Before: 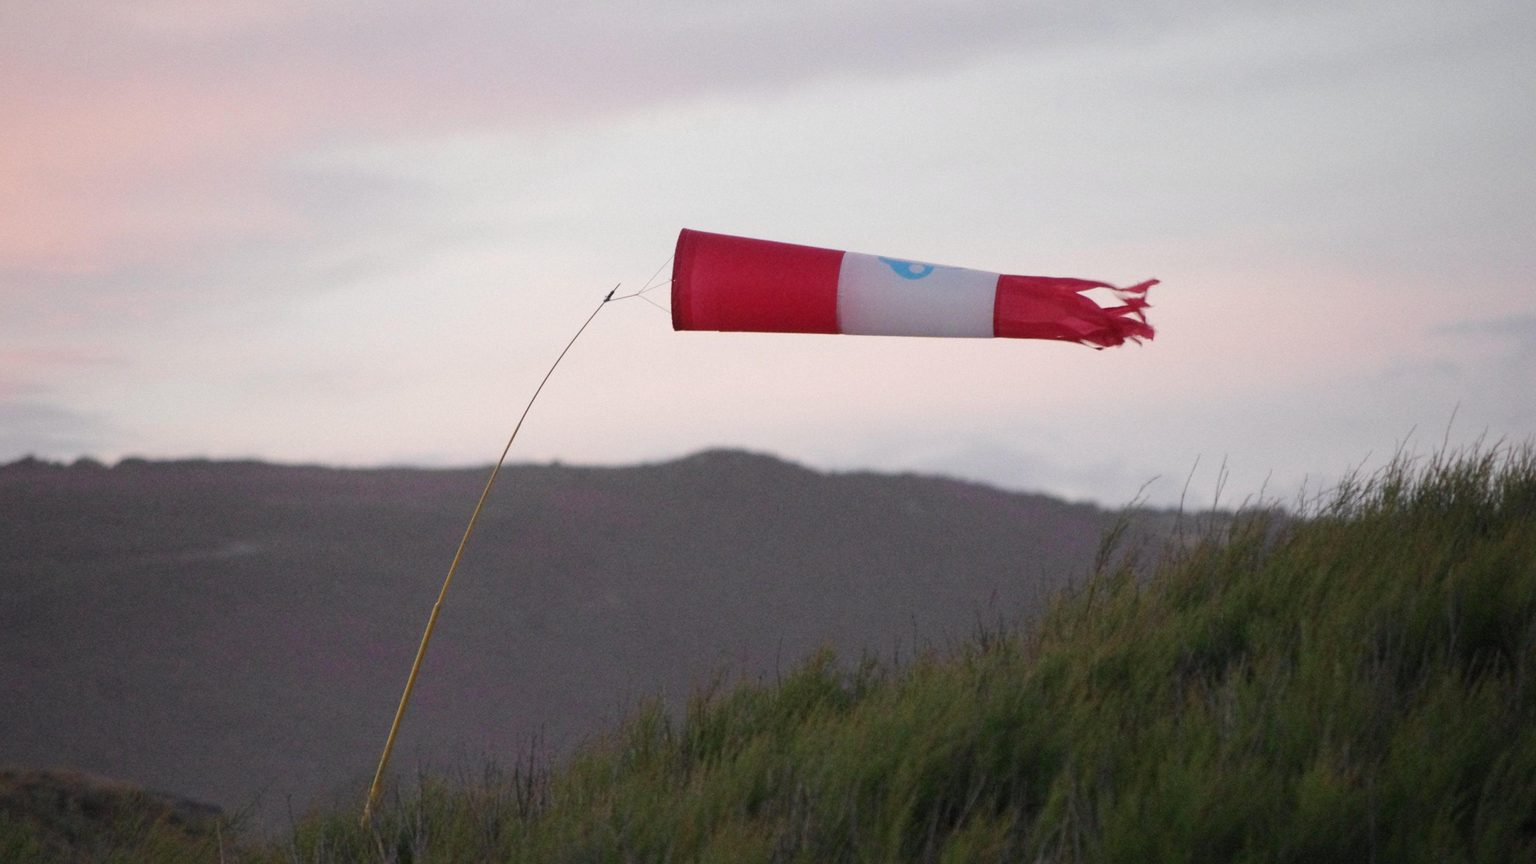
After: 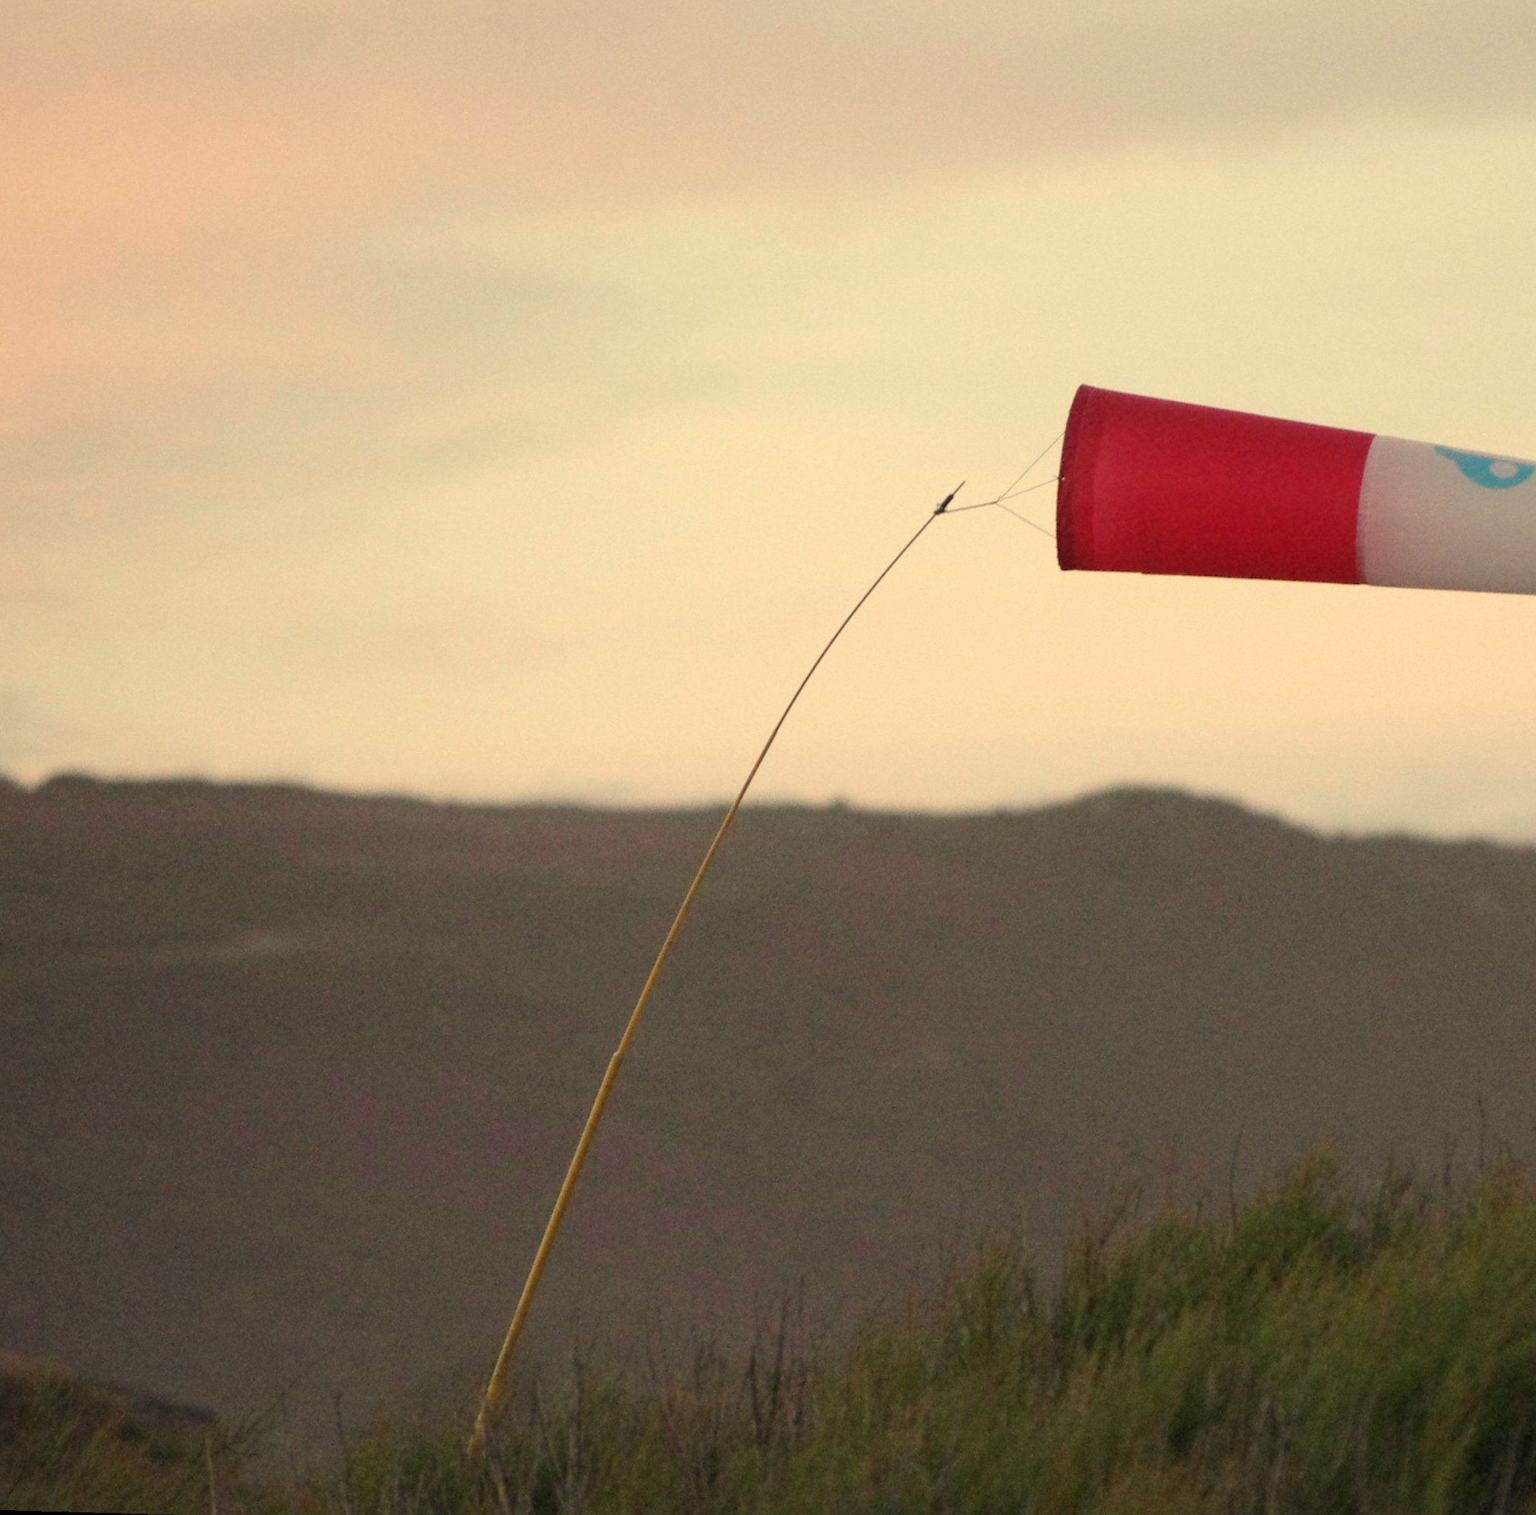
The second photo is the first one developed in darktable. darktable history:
crop: left 5.114%, right 38.589%
white balance: red 1.08, blue 0.791
rotate and perspective: rotation 1.57°, crop left 0.018, crop right 0.982, crop top 0.039, crop bottom 0.961
